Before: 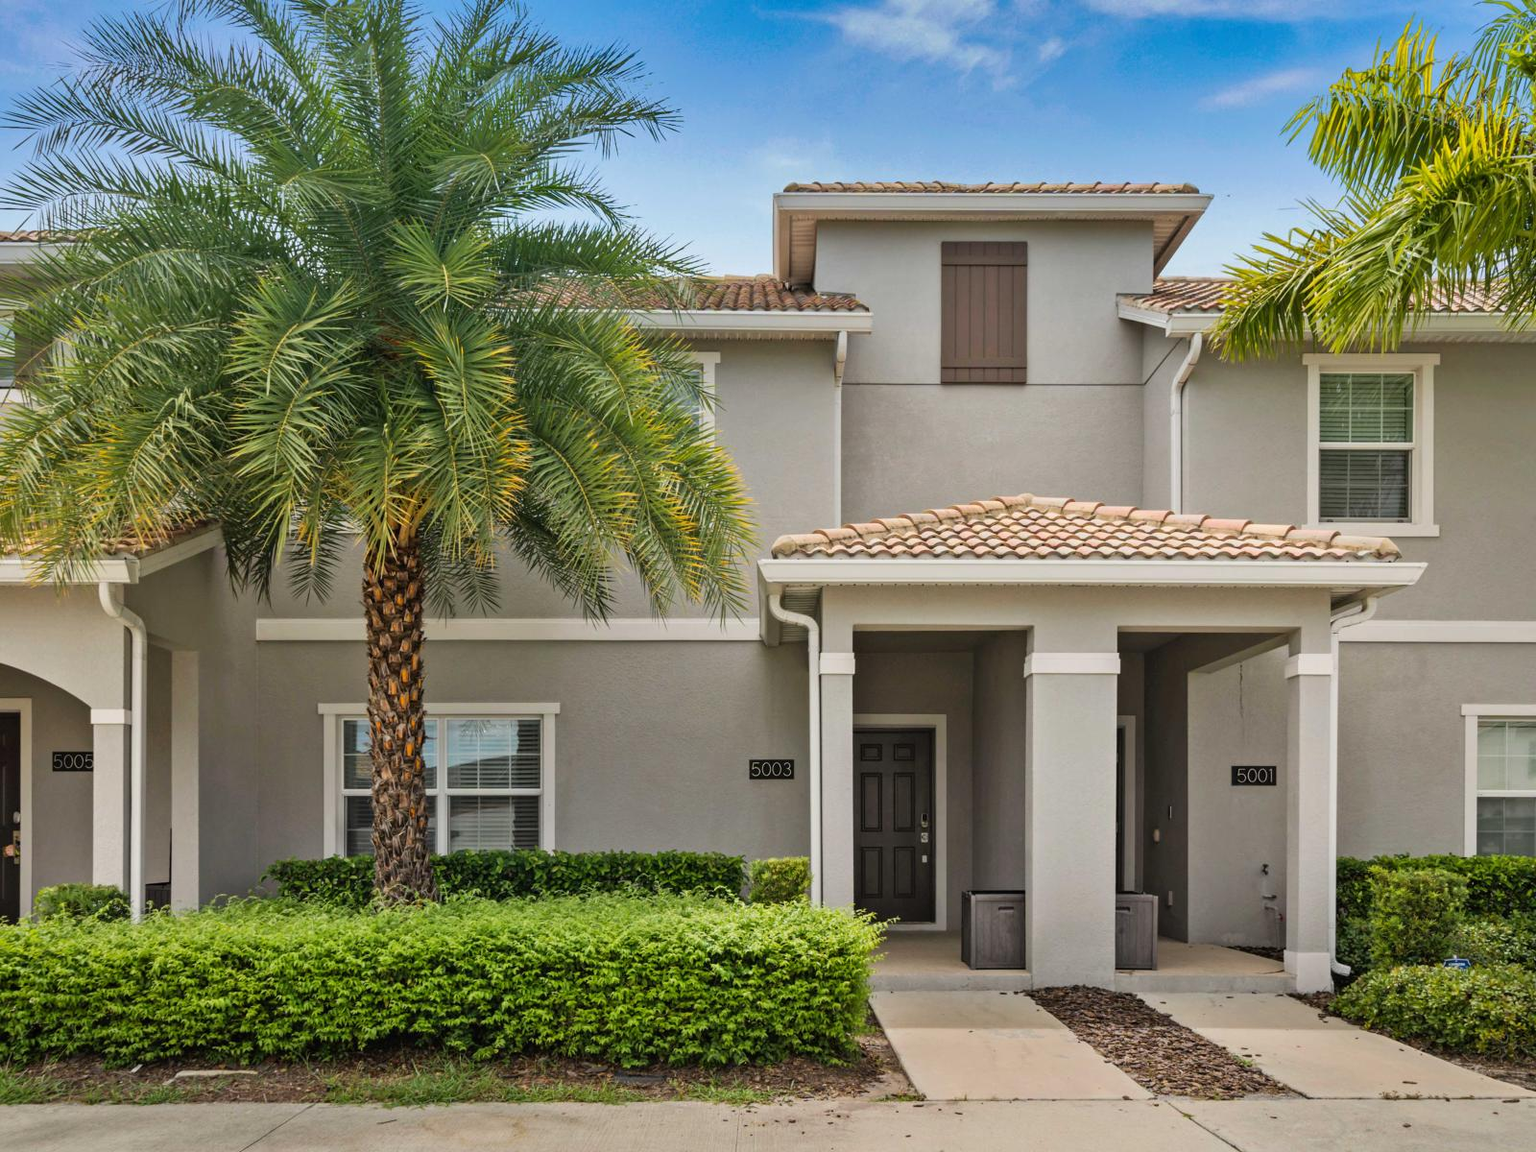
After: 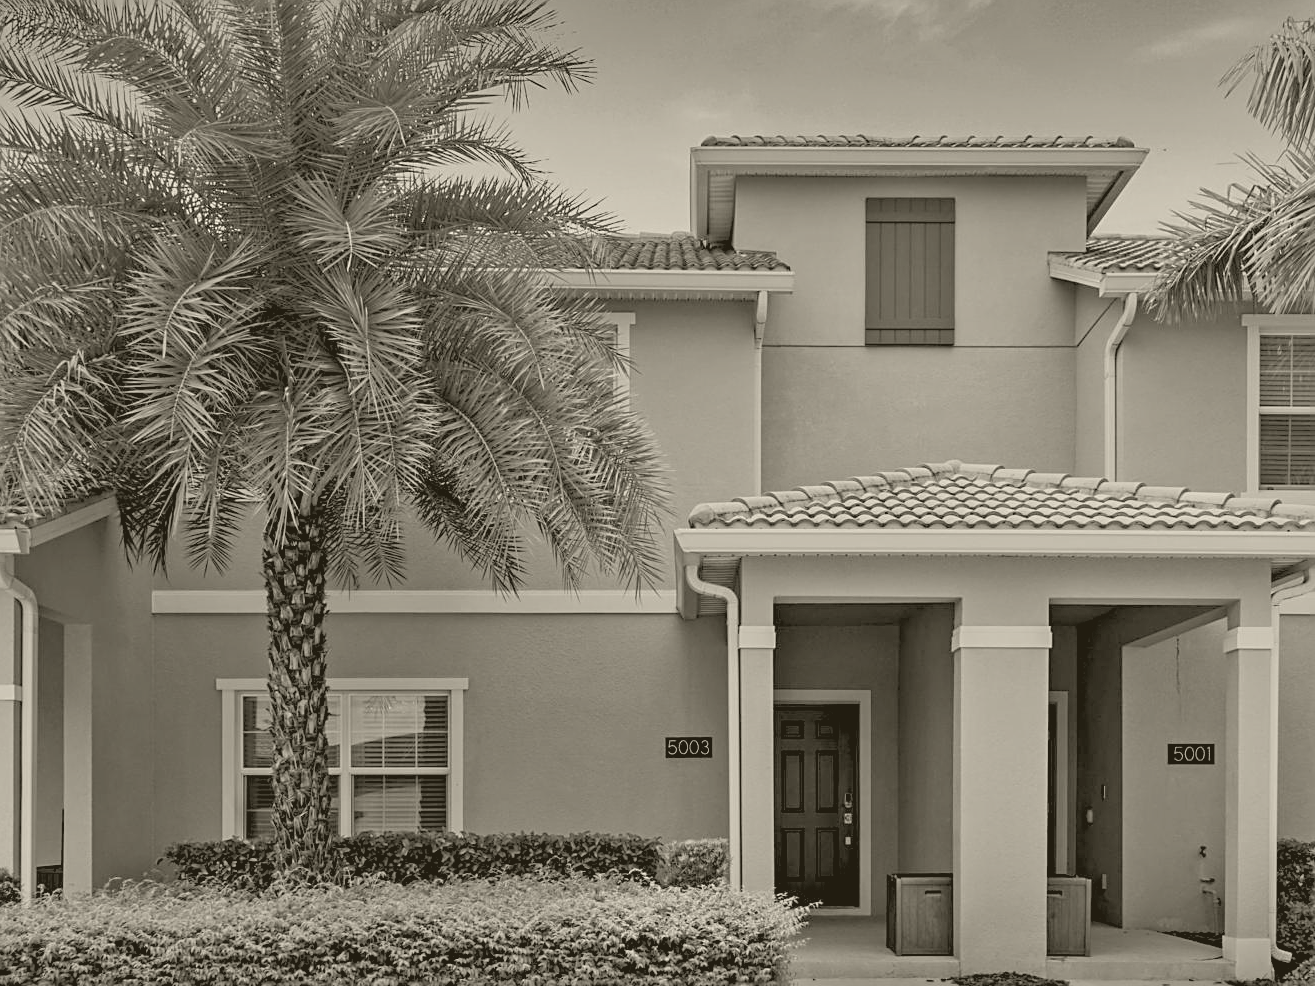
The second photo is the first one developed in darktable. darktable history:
colorize: hue 41.44°, saturation 22%, source mix 60%, lightness 10.61%
color correction: highlights a* 15.03, highlights b* -25.07
crop and rotate: left 7.196%, top 4.574%, right 10.605%, bottom 13.178%
exposure: black level correction 0.001, exposure 0.955 EV, compensate exposure bias true, compensate highlight preservation false
sharpen: on, module defaults
rgb levels: levels [[0.029, 0.461, 0.922], [0, 0.5, 1], [0, 0.5, 1]]
